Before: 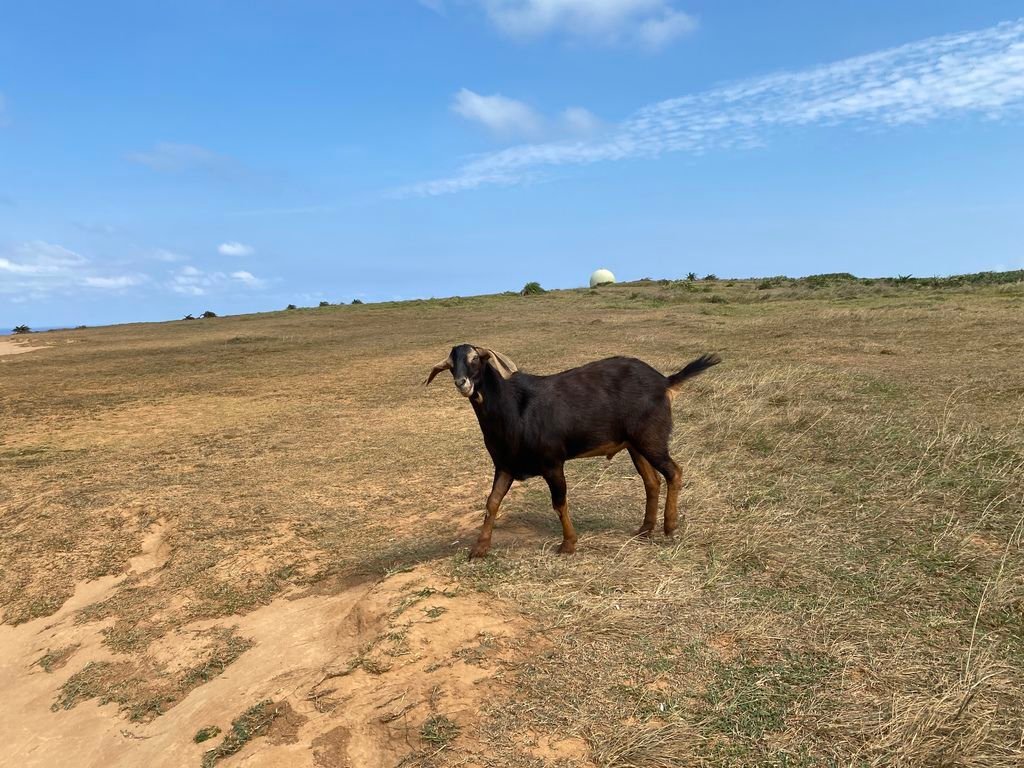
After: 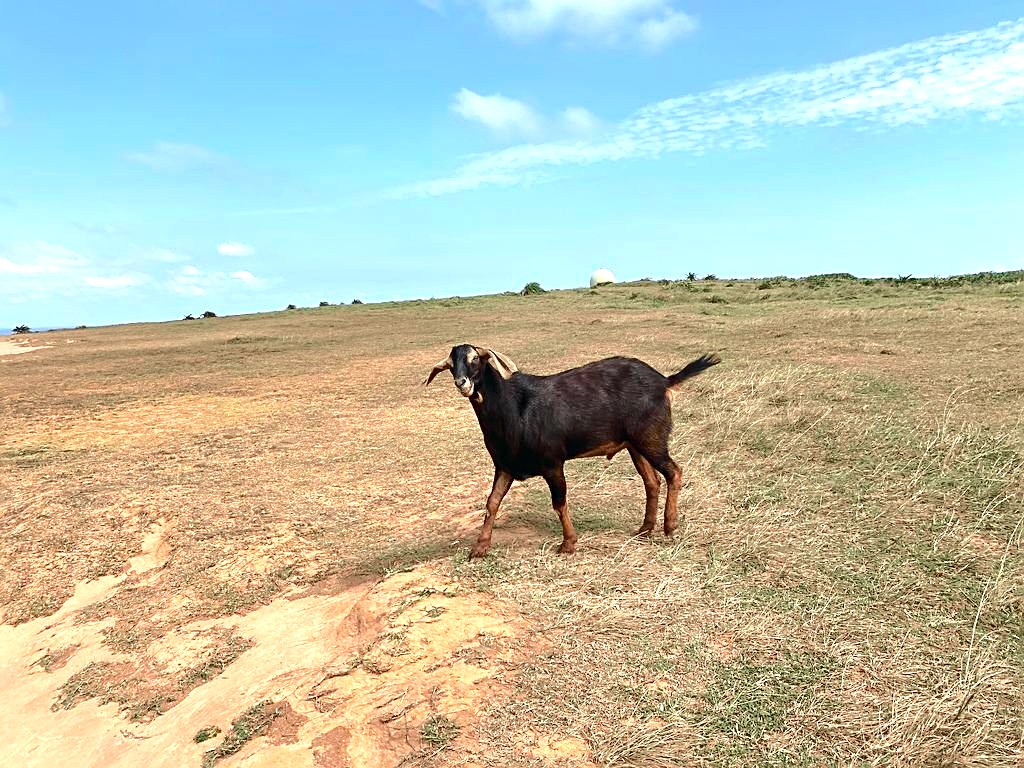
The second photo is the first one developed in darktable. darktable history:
tone curve: curves: ch0 [(0, 0.003) (0.211, 0.174) (0.482, 0.519) (0.843, 0.821) (0.992, 0.971)]; ch1 [(0, 0) (0.276, 0.206) (0.393, 0.364) (0.482, 0.477) (0.506, 0.5) (0.523, 0.523) (0.572, 0.592) (0.635, 0.665) (0.695, 0.759) (1, 1)]; ch2 [(0, 0) (0.438, 0.456) (0.498, 0.497) (0.536, 0.527) (0.562, 0.584) (0.619, 0.602) (0.698, 0.698) (1, 1)], color space Lab, independent channels, preserve colors none
exposure: black level correction 0, exposure 0.897 EV, compensate exposure bias true, compensate highlight preservation false
sharpen: on, module defaults
